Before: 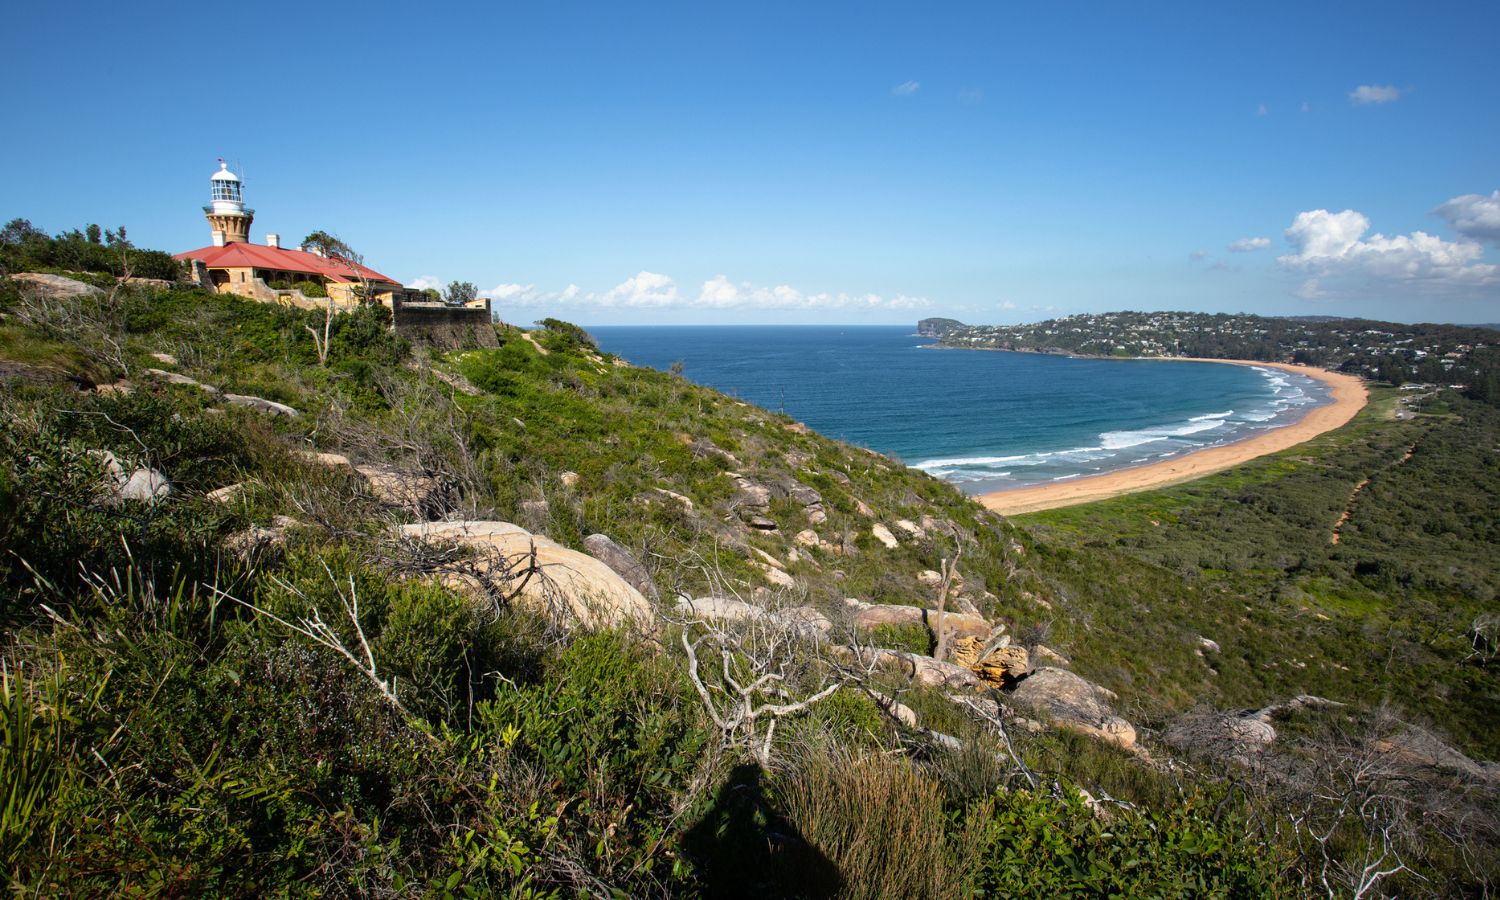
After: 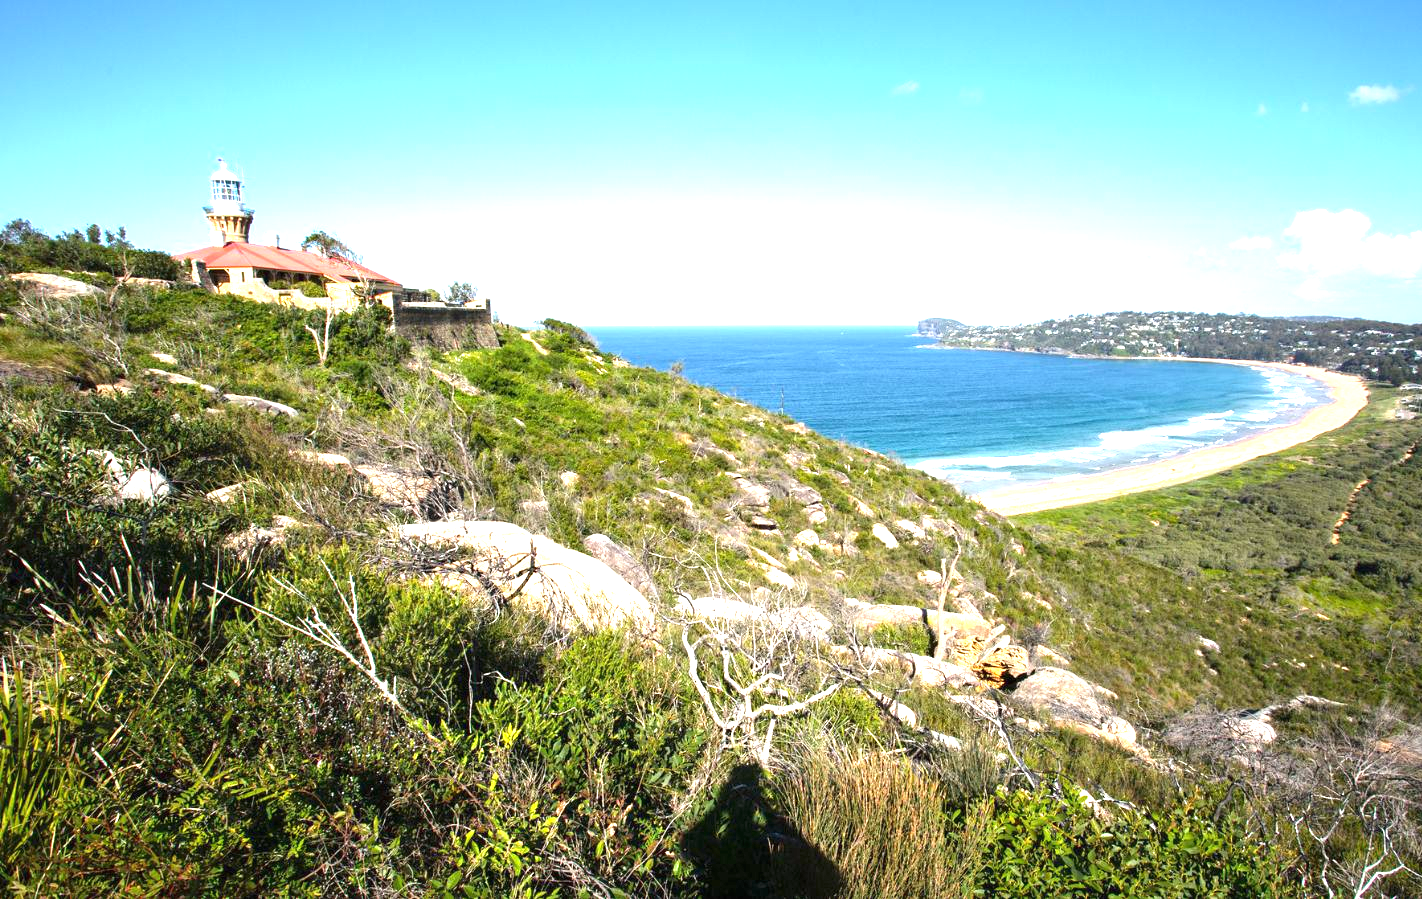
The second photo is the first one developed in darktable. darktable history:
exposure: black level correction 0, exposure 1.7 EV, compensate exposure bias true, compensate highlight preservation false
crop and rotate: right 5.167%
